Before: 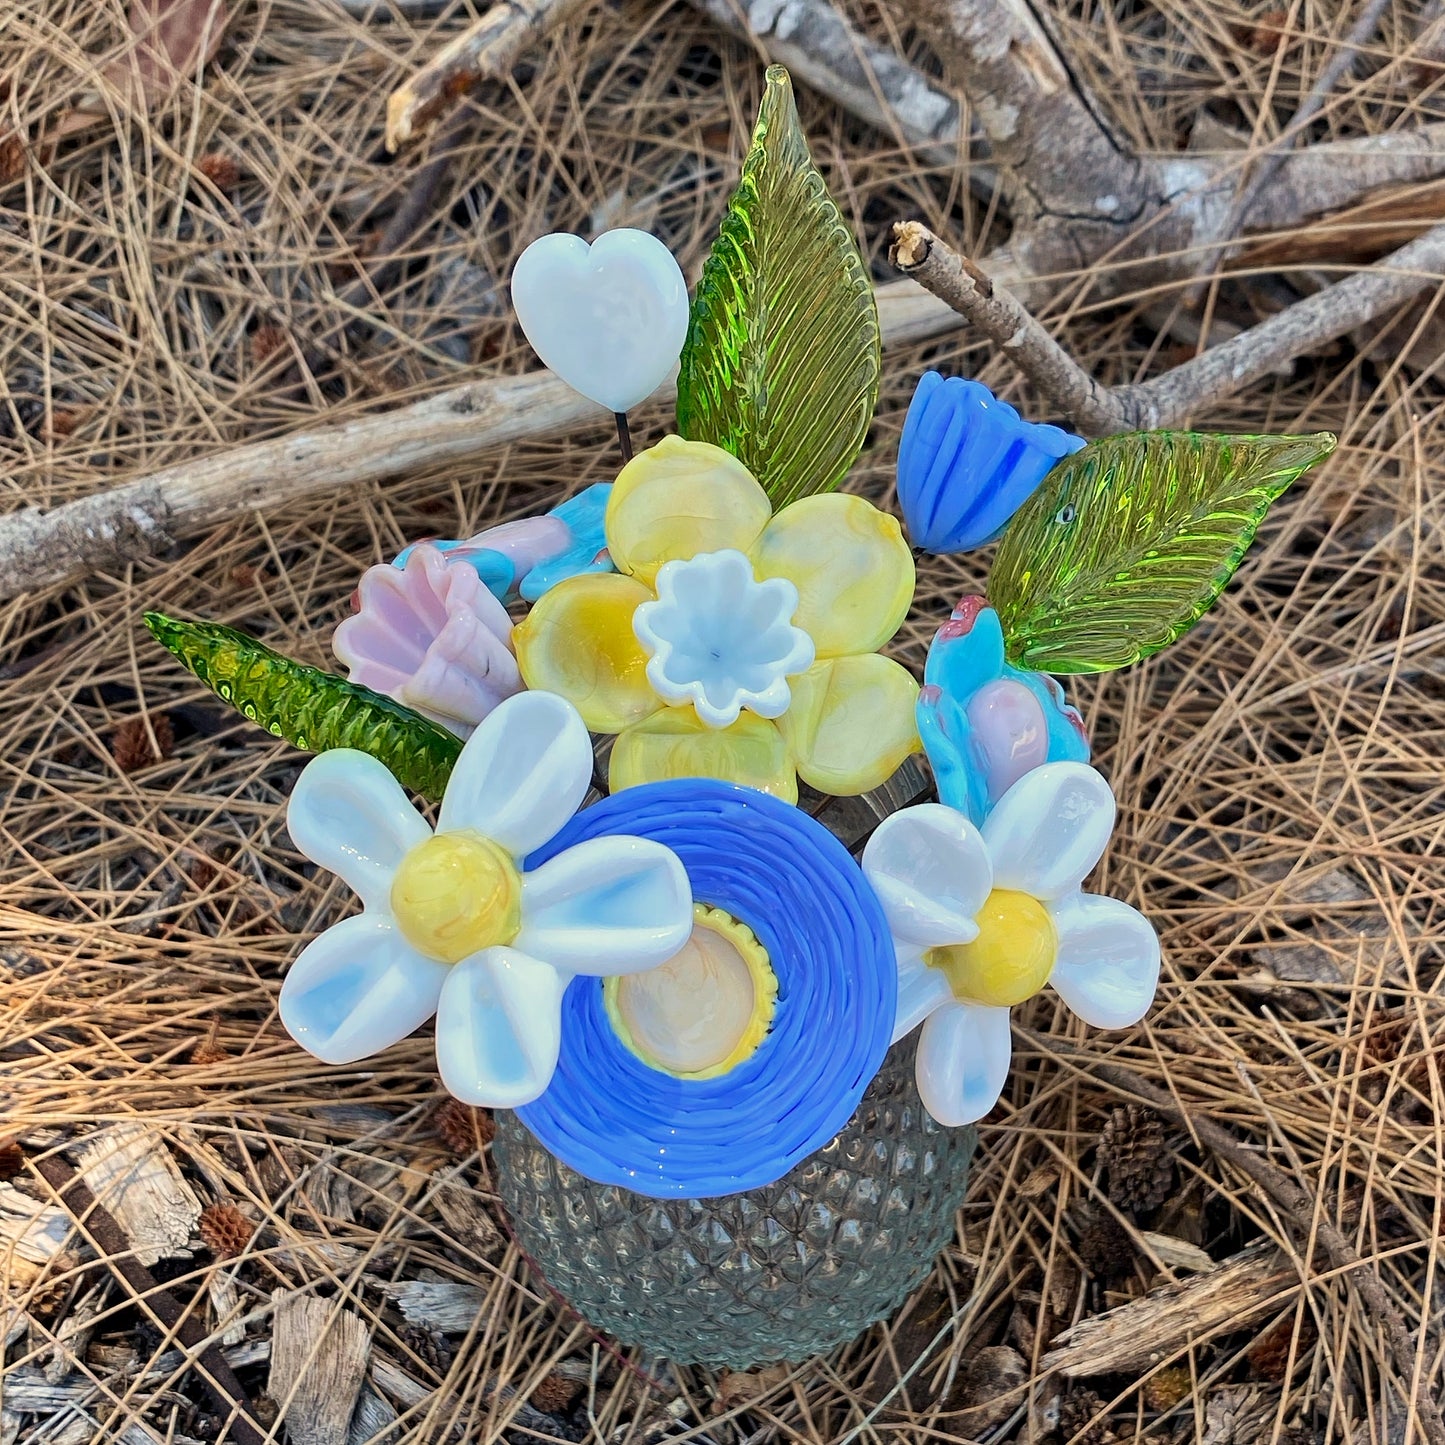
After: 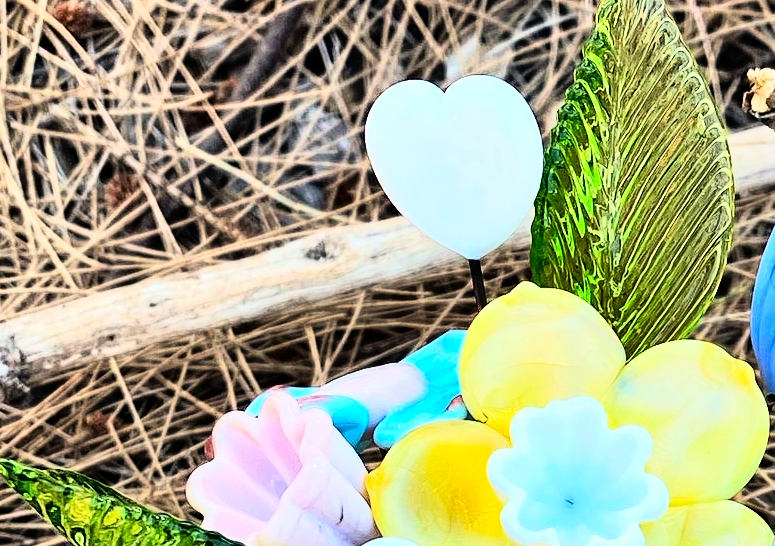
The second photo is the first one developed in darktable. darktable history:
crop: left 10.121%, top 10.631%, right 36.218%, bottom 51.526%
rgb curve: curves: ch0 [(0, 0) (0.21, 0.15) (0.24, 0.21) (0.5, 0.75) (0.75, 0.96) (0.89, 0.99) (1, 1)]; ch1 [(0, 0.02) (0.21, 0.13) (0.25, 0.2) (0.5, 0.67) (0.75, 0.9) (0.89, 0.97) (1, 1)]; ch2 [(0, 0.02) (0.21, 0.13) (0.25, 0.2) (0.5, 0.67) (0.75, 0.9) (0.89, 0.97) (1, 1)], compensate middle gray true
shadows and highlights: soften with gaussian
